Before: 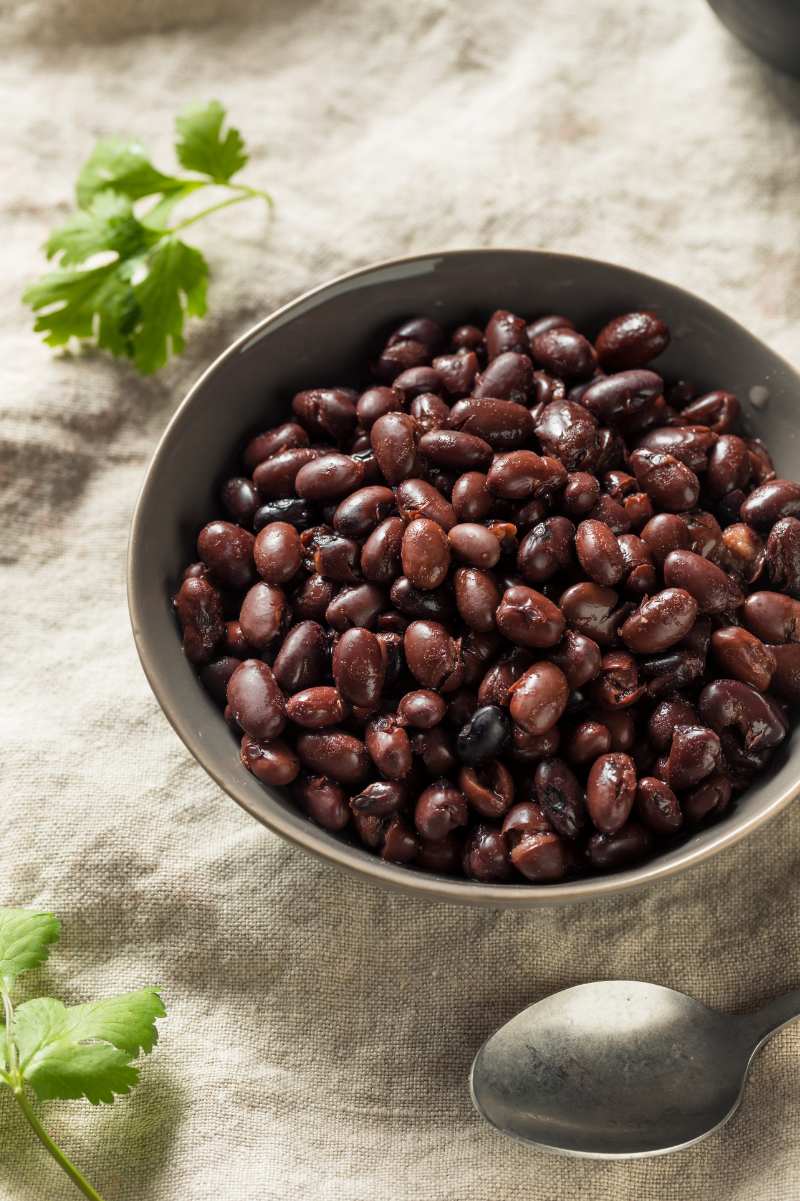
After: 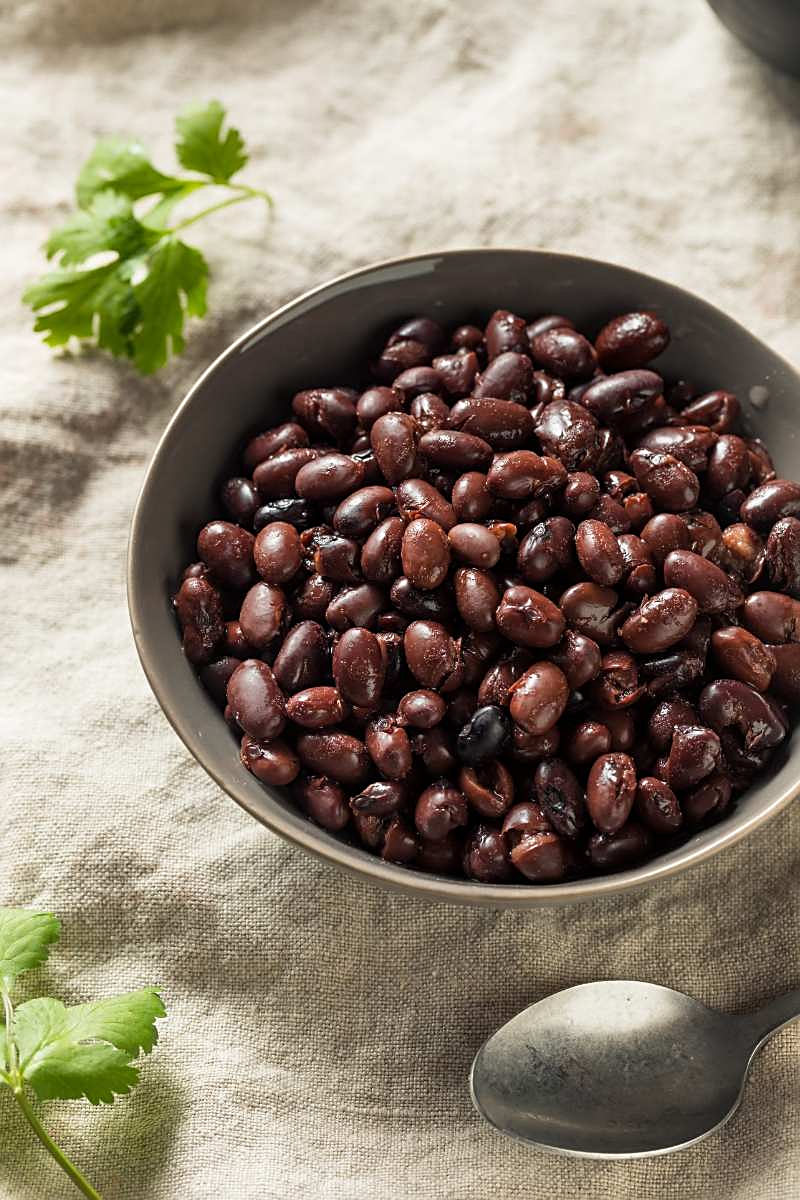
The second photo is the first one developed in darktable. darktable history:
sharpen: on, module defaults
crop: bottom 0.071%
